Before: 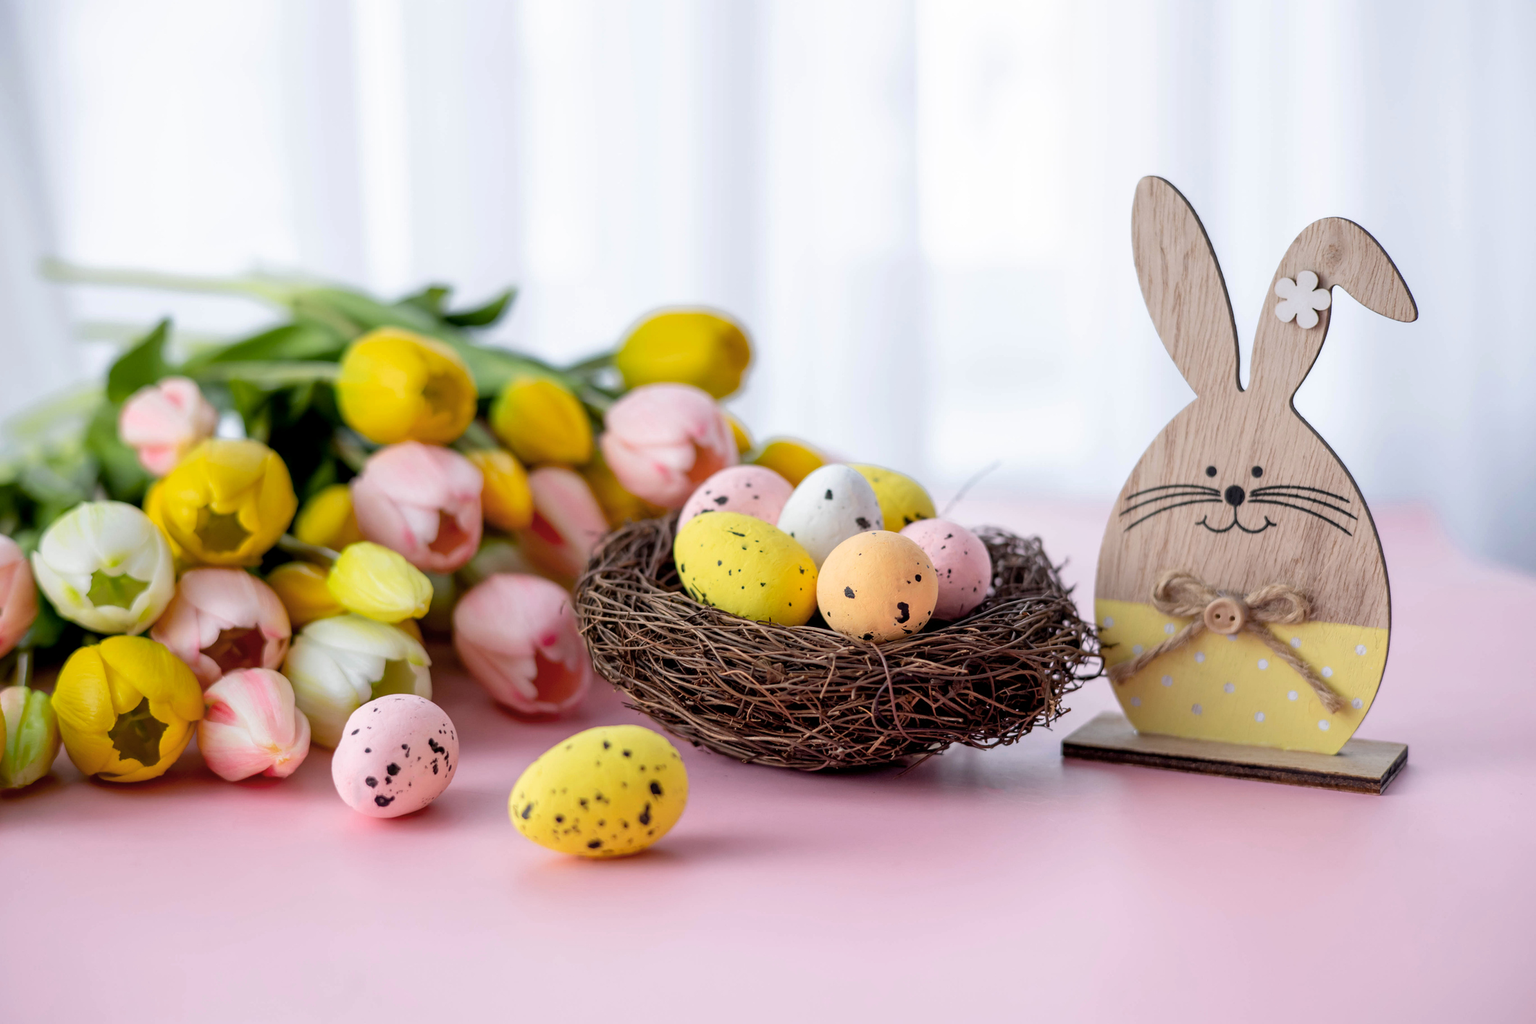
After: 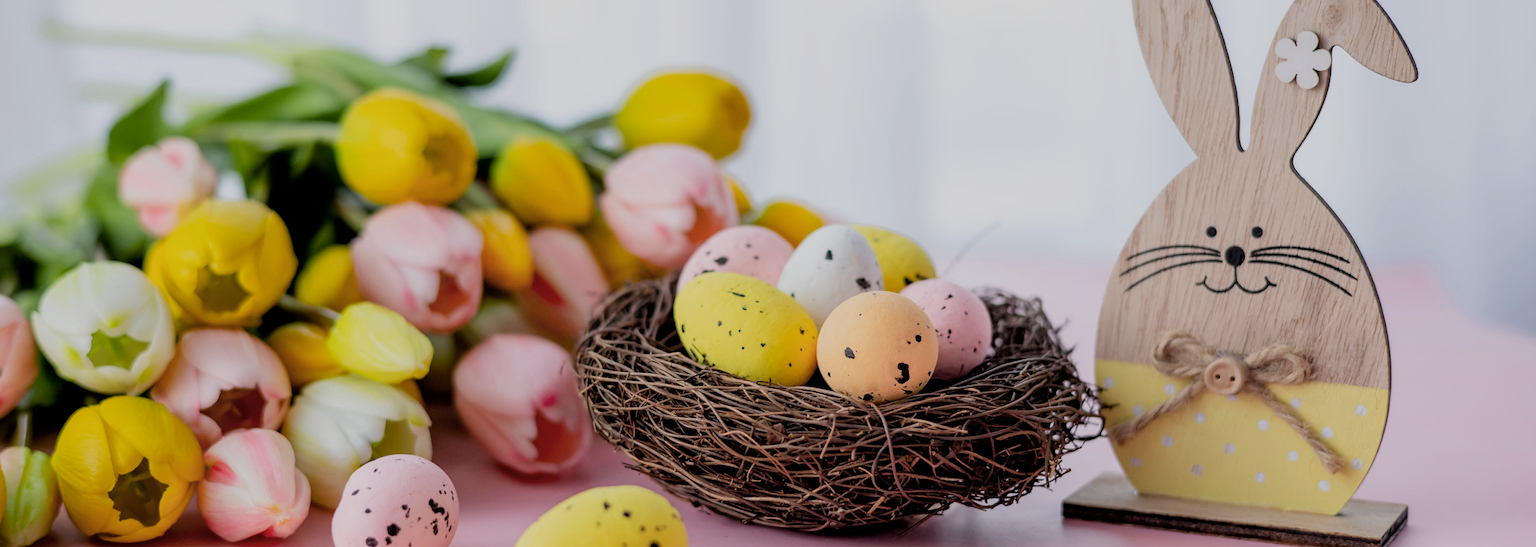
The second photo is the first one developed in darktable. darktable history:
crop and rotate: top 23.417%, bottom 23.073%
filmic rgb: black relative exposure -7.65 EV, white relative exposure 4.56 EV, threshold 3.04 EV, hardness 3.61, enable highlight reconstruction true
